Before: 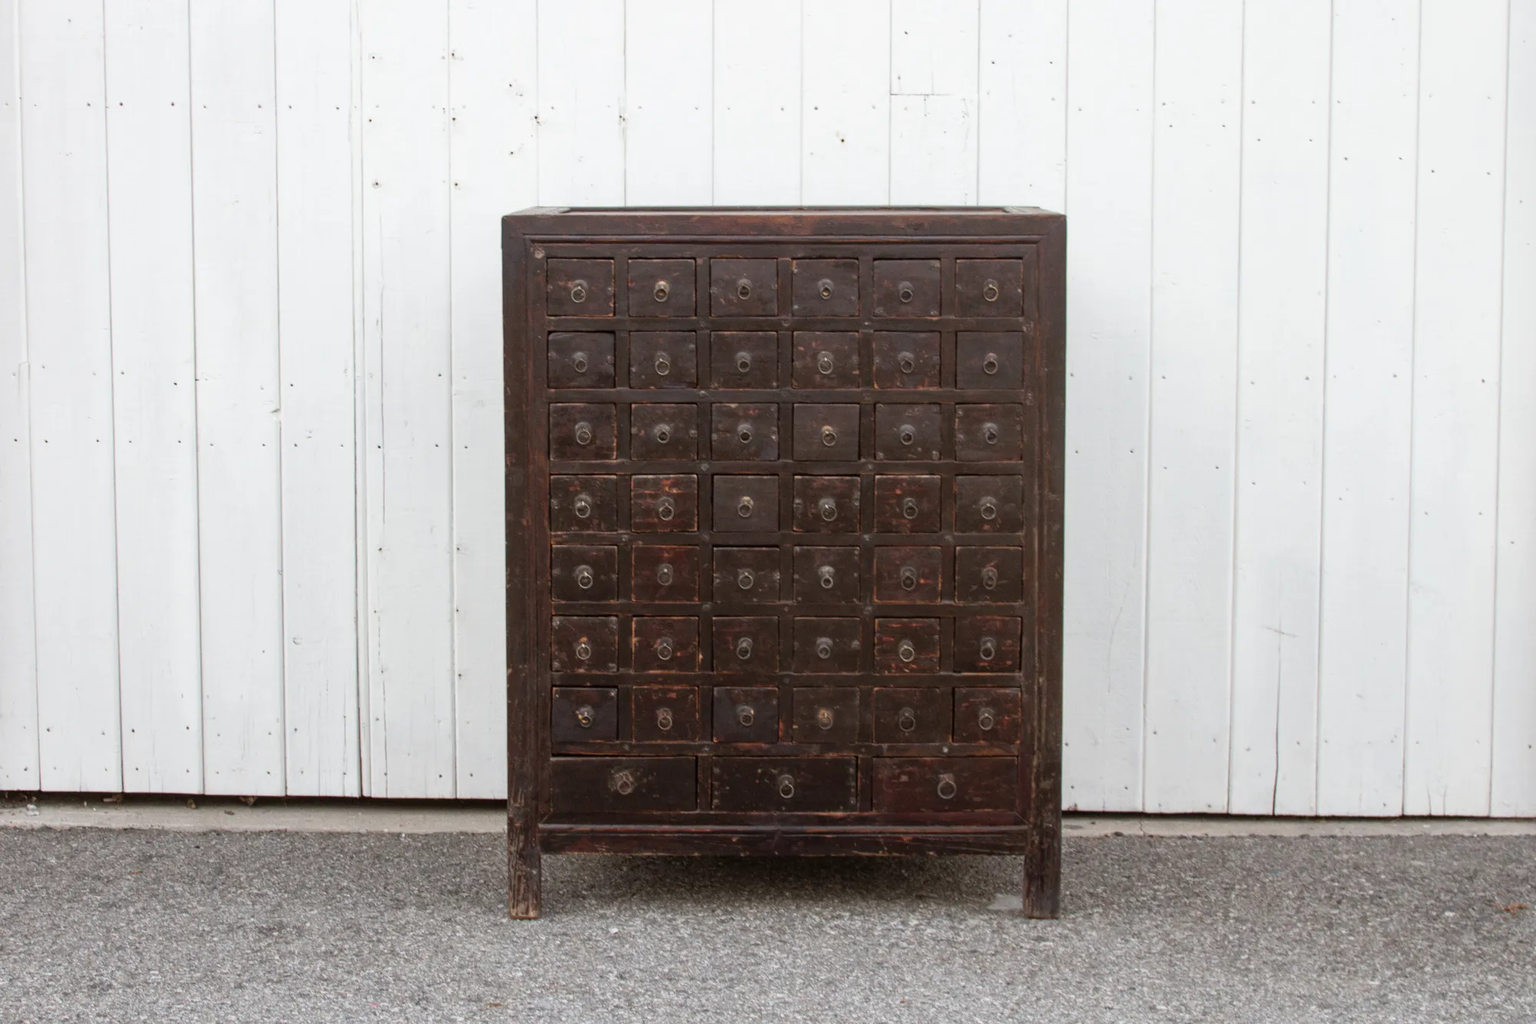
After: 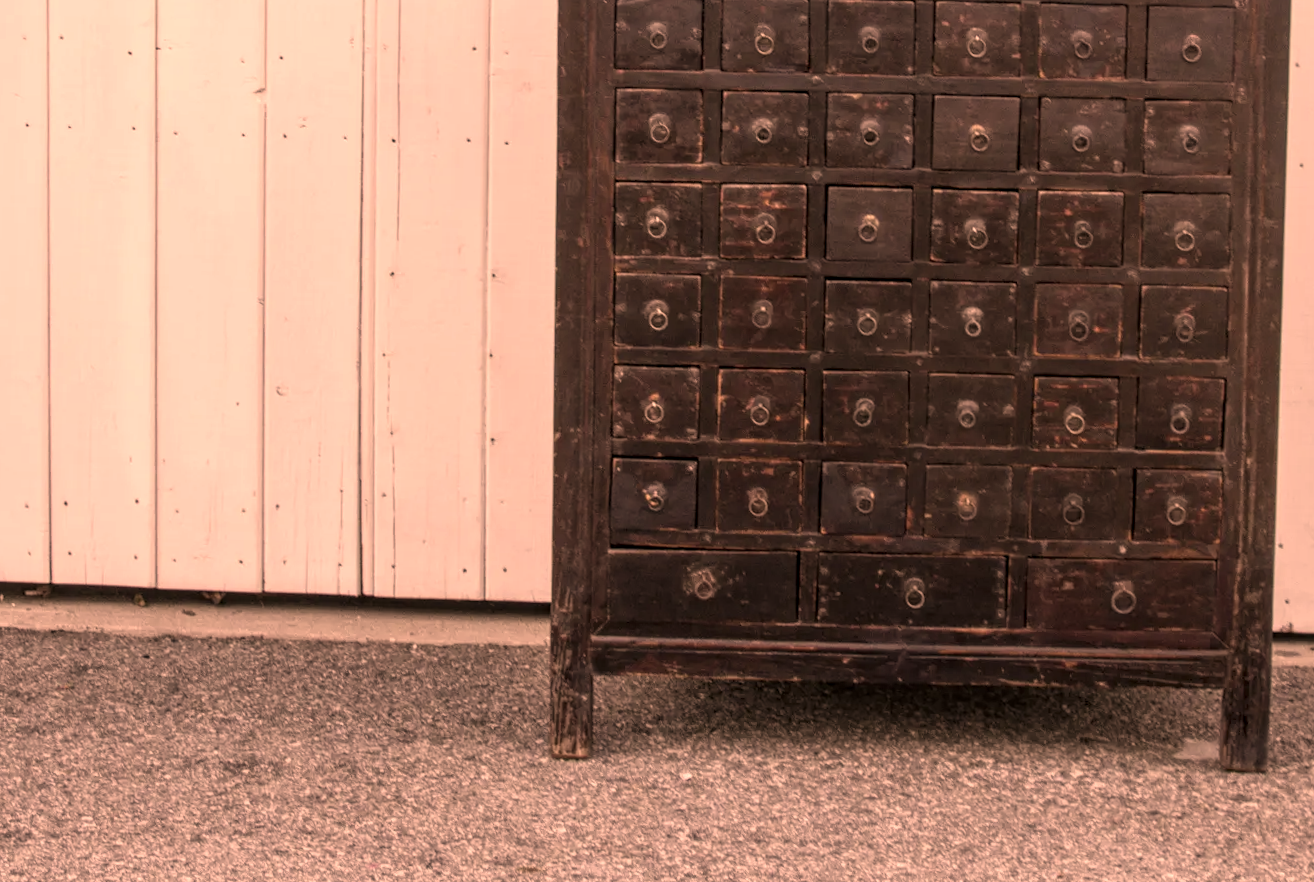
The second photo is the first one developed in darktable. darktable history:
local contrast: highlights 63%, detail 143%, midtone range 0.43
crop and rotate: angle -1.16°, left 3.779%, top 31.816%, right 28.537%
color correction: highlights a* 39.94, highlights b* 39.85, saturation 0.692
